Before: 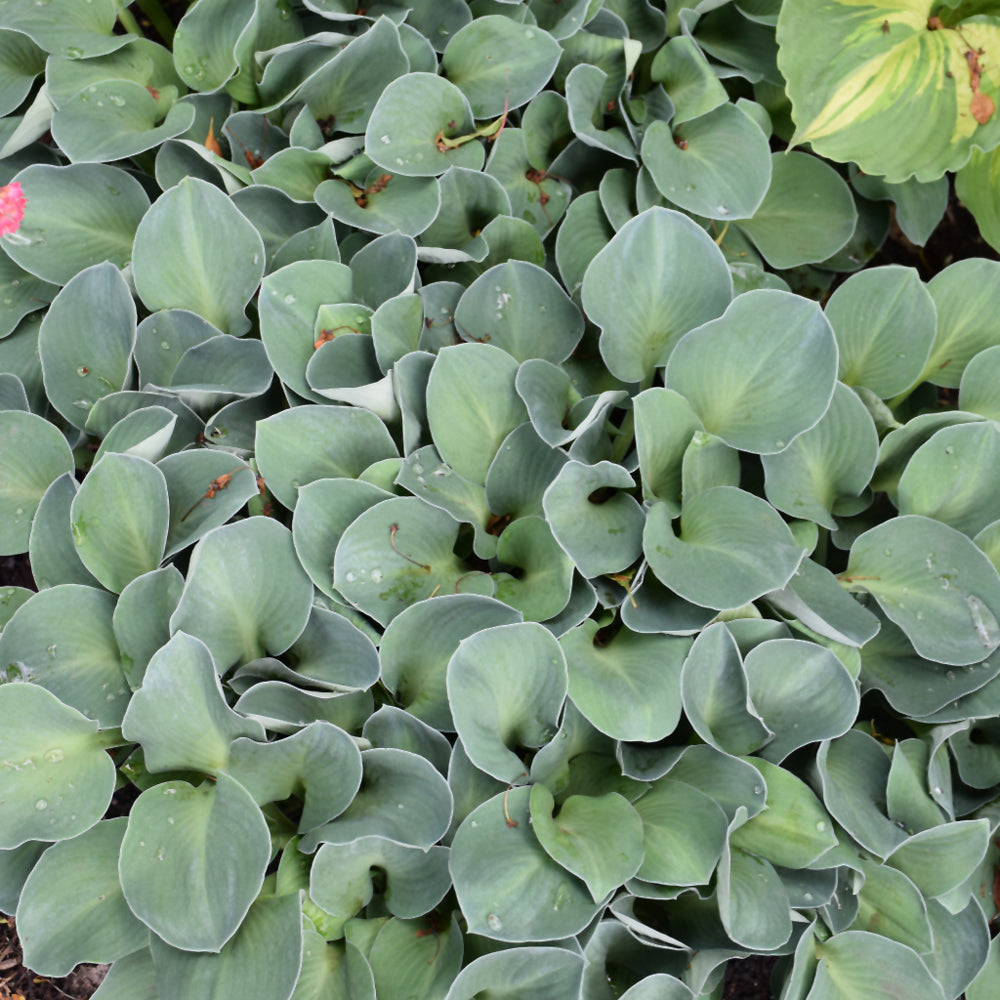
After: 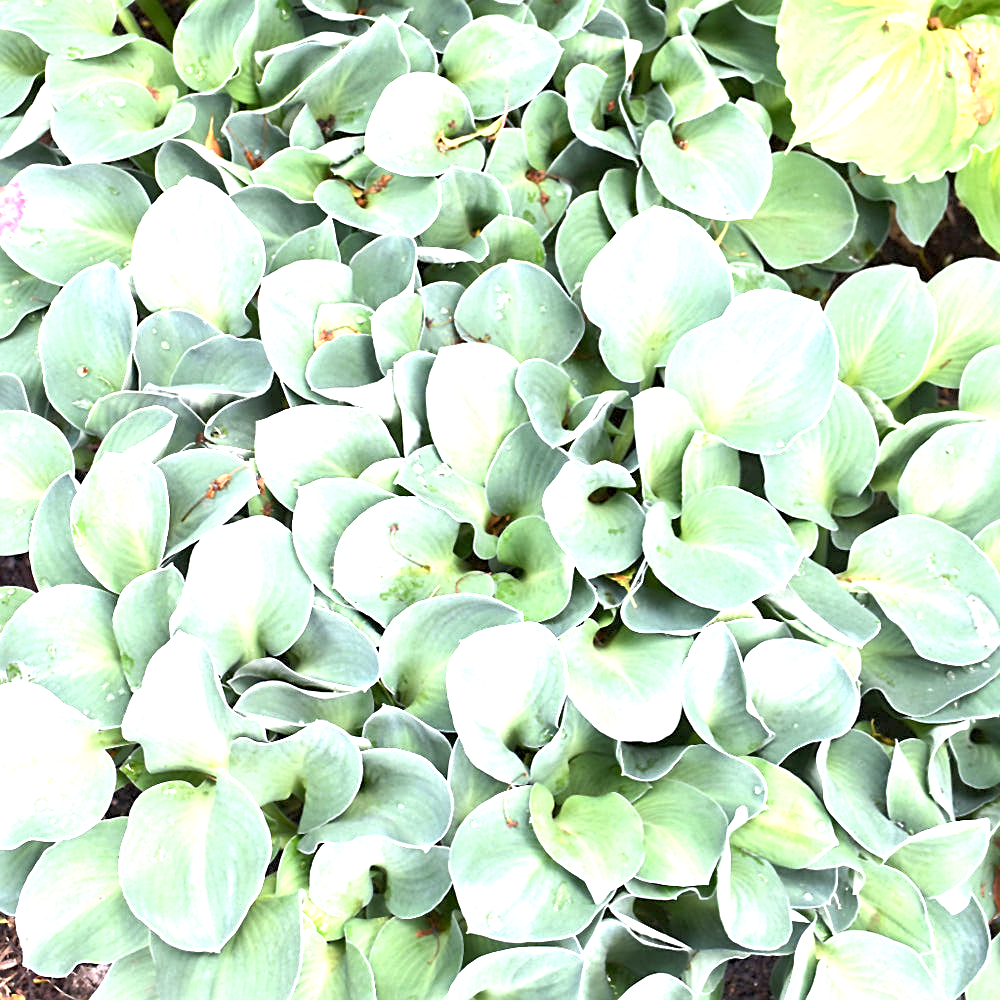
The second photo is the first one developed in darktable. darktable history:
shadows and highlights: shadows 43.24, highlights 7.52
exposure: black level correction 0.001, exposure 1.721 EV, compensate highlight preservation false
sharpen: on, module defaults
